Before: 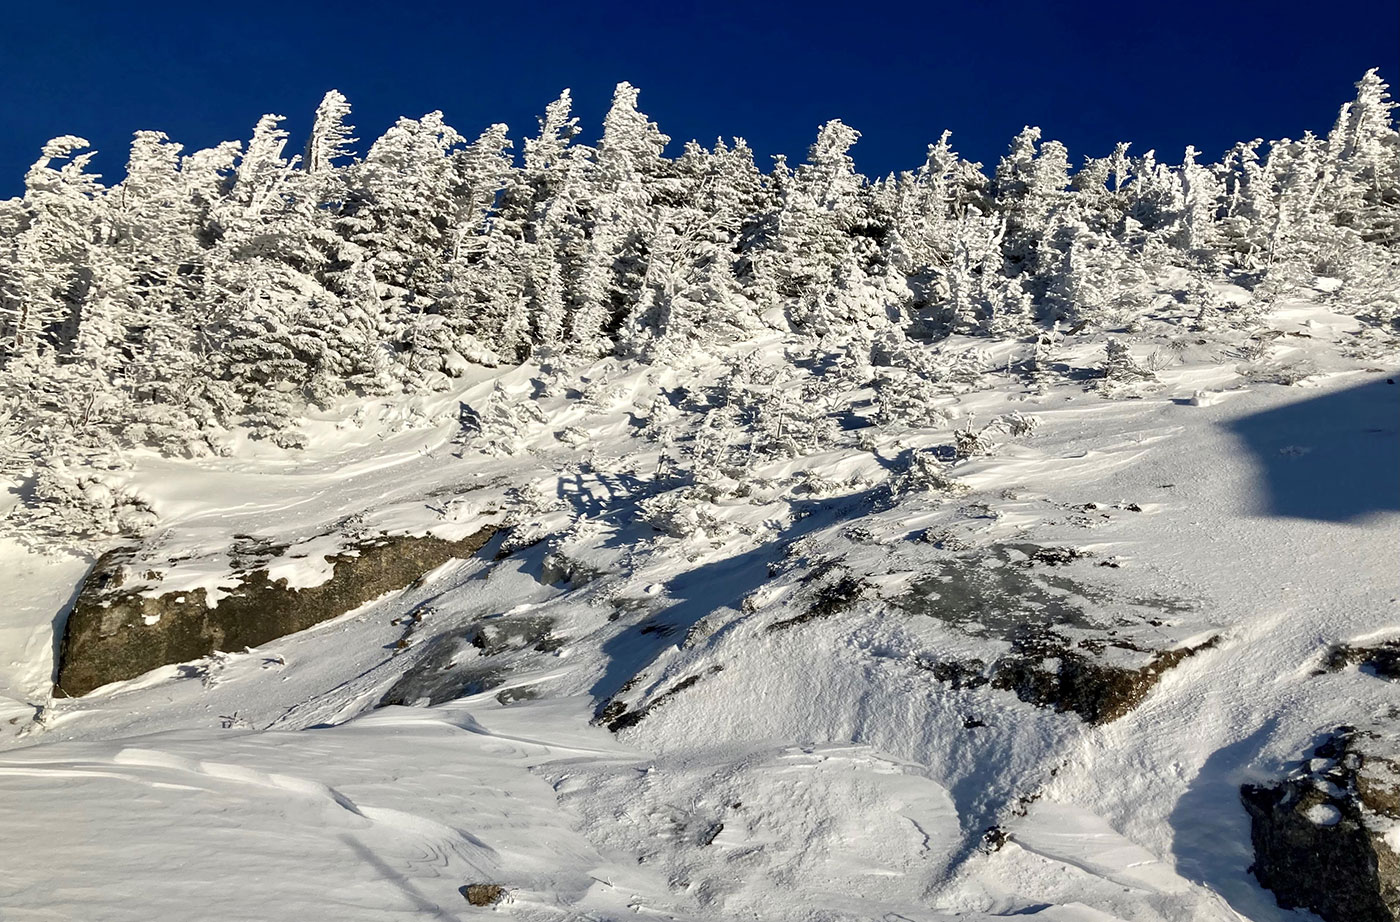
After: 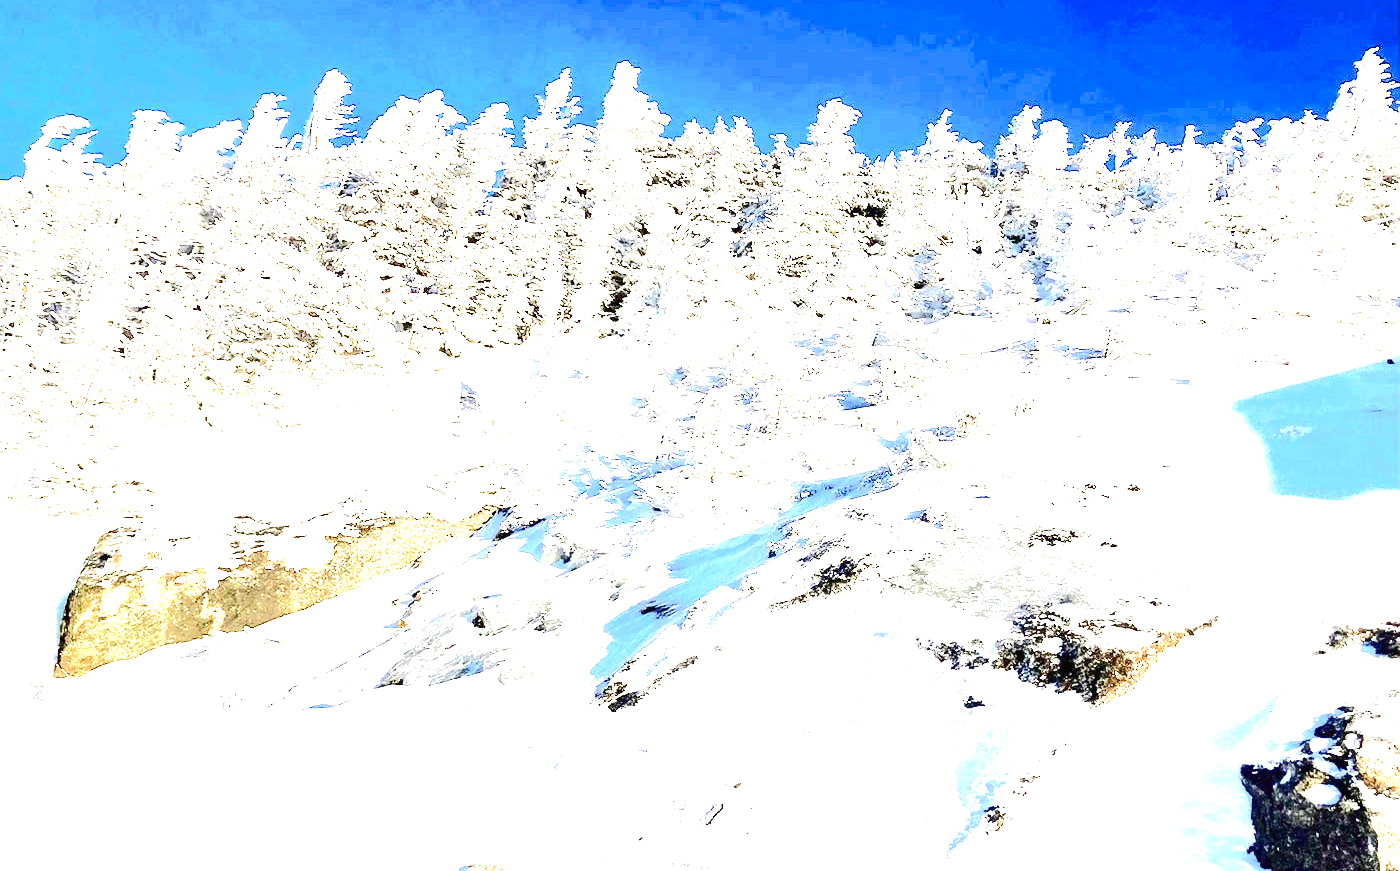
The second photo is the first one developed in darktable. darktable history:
tone curve: curves: ch0 [(0, 0) (0.003, 0.006) (0.011, 0.006) (0.025, 0.008) (0.044, 0.014) (0.069, 0.02) (0.1, 0.025) (0.136, 0.037) (0.177, 0.053) (0.224, 0.086) (0.277, 0.13) (0.335, 0.189) (0.399, 0.253) (0.468, 0.375) (0.543, 0.521) (0.623, 0.671) (0.709, 0.789) (0.801, 0.841) (0.898, 0.889) (1, 1)], color space Lab, independent channels, preserve colors none
exposure: black level correction 0, exposure 4.088 EV, compensate highlight preservation false
crop and rotate: top 2.265%, bottom 3.171%
